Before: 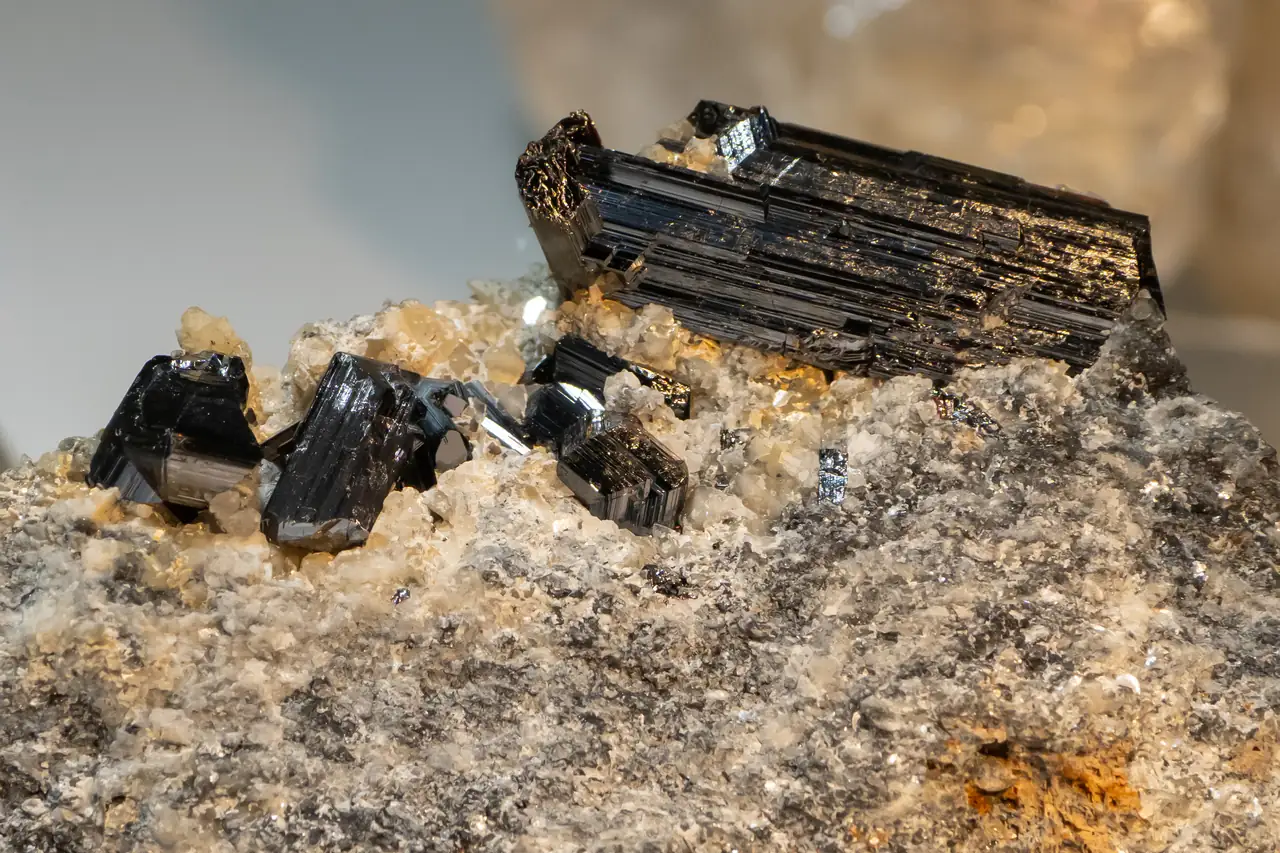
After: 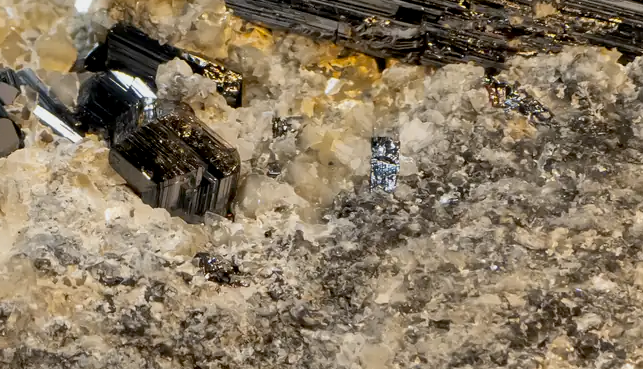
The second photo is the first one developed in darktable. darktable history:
crop: left 35.03%, top 36.625%, right 14.663%, bottom 20.057%
exposure: black level correction 0.006, exposure -0.226 EV, compensate highlight preservation false
shadows and highlights: soften with gaussian
color contrast: green-magenta contrast 0.8, blue-yellow contrast 1.1, unbound 0
